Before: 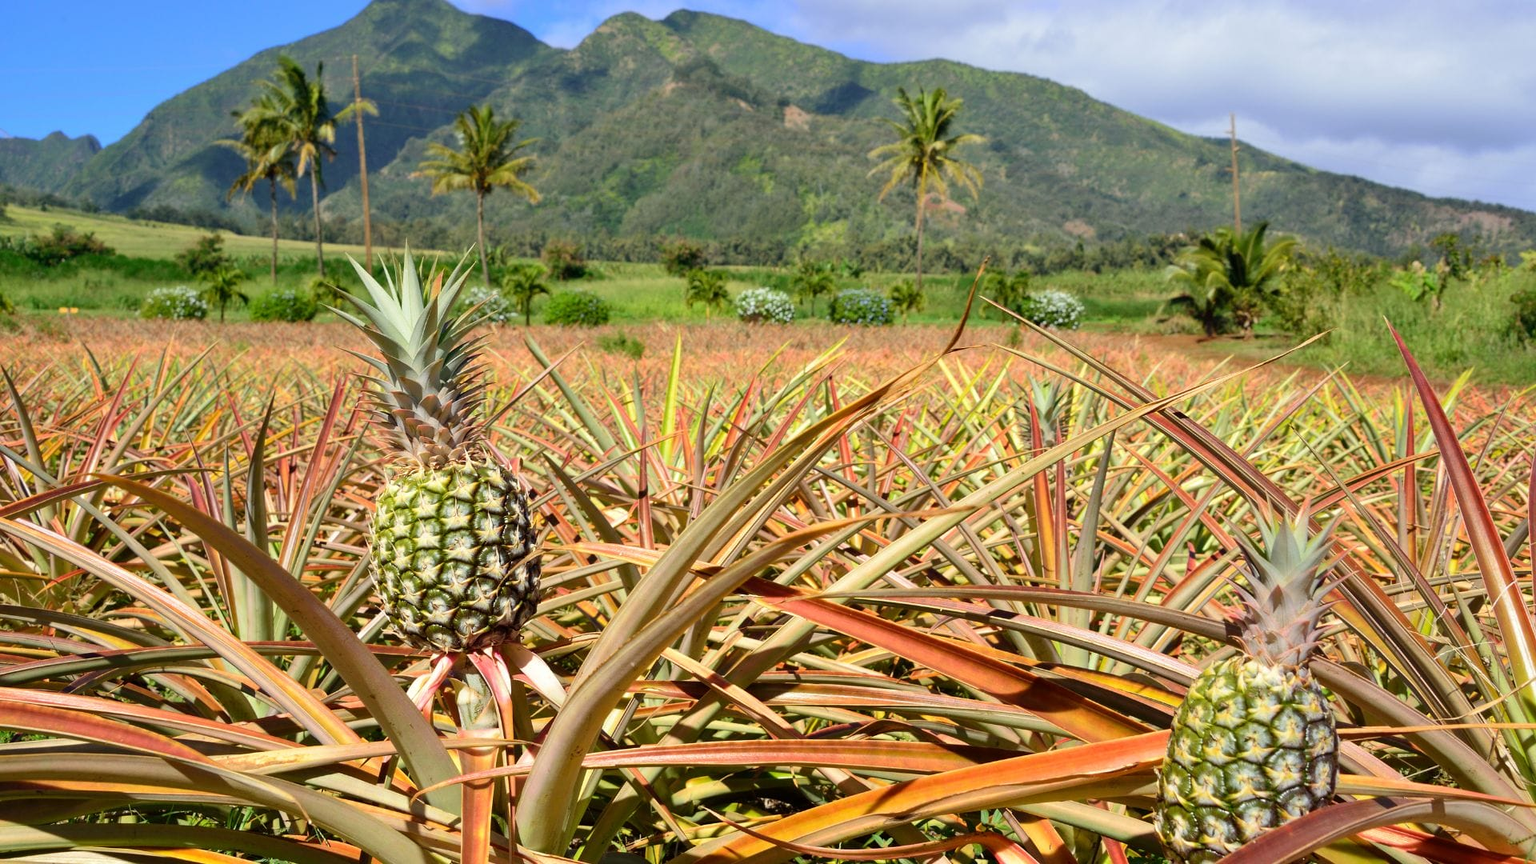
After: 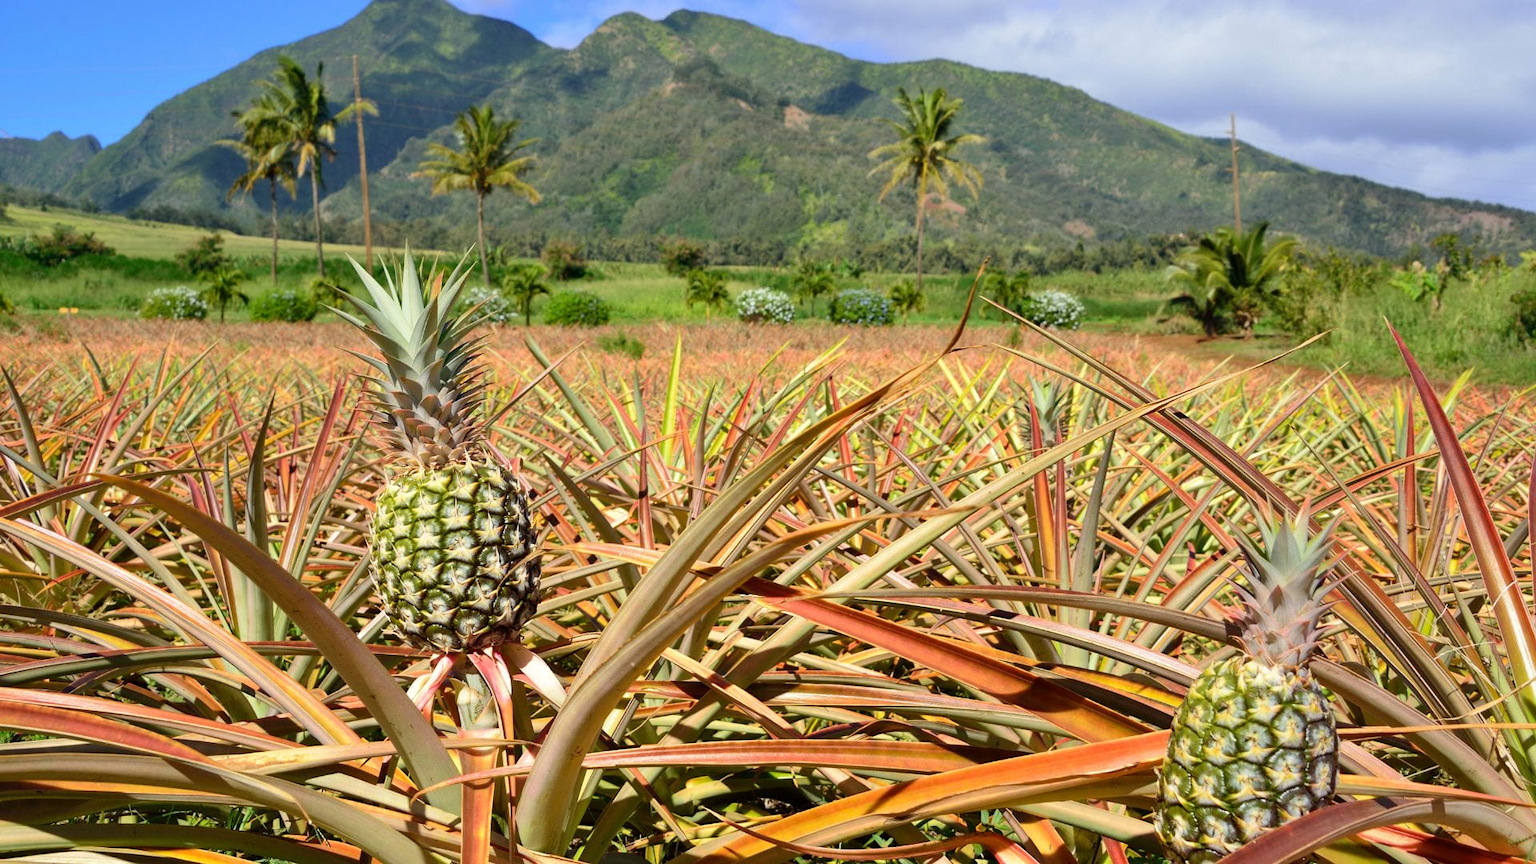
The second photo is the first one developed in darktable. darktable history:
shadows and highlights: radius 127.14, shadows 30.57, highlights -30.83, low approximation 0.01, soften with gaussian
